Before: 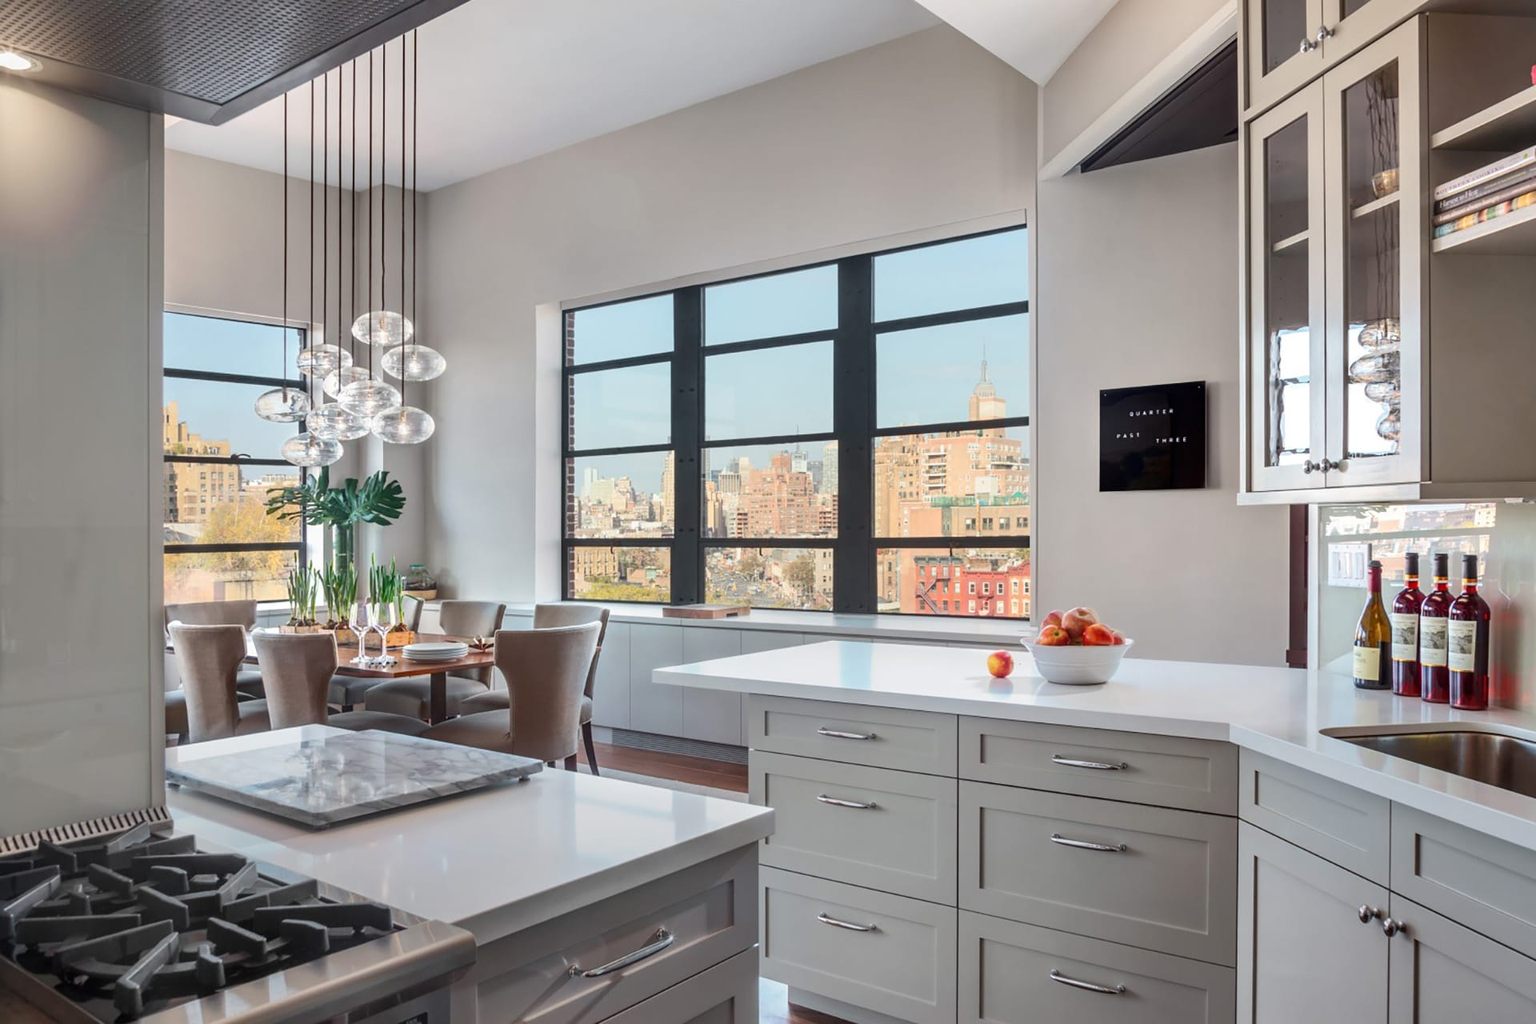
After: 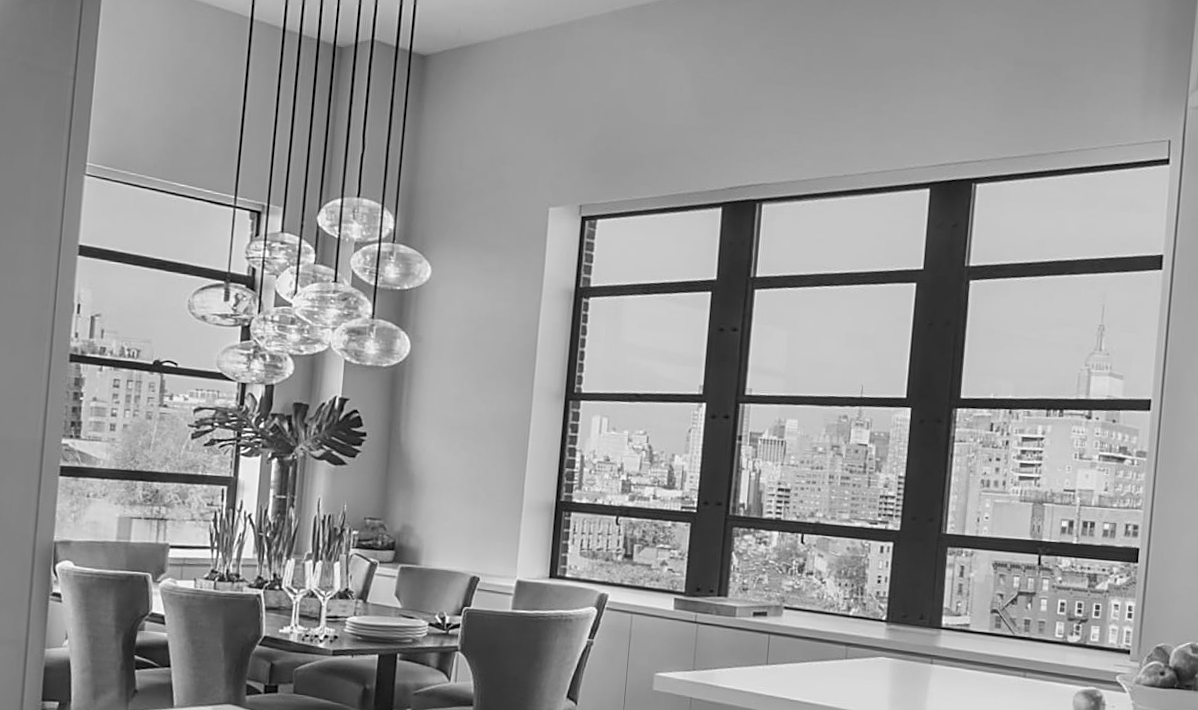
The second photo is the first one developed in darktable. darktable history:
crop and rotate: angle -4.99°, left 2.122%, top 6.945%, right 27.566%, bottom 30.519%
sharpen: on, module defaults
monochrome: a 14.95, b -89.96
color calibration: output R [0.994, 0.059, -0.119, 0], output G [-0.036, 1.09, -0.119, 0], output B [0.078, -0.108, 0.961, 0], illuminant custom, x 0.371, y 0.382, temperature 4281.14 K
